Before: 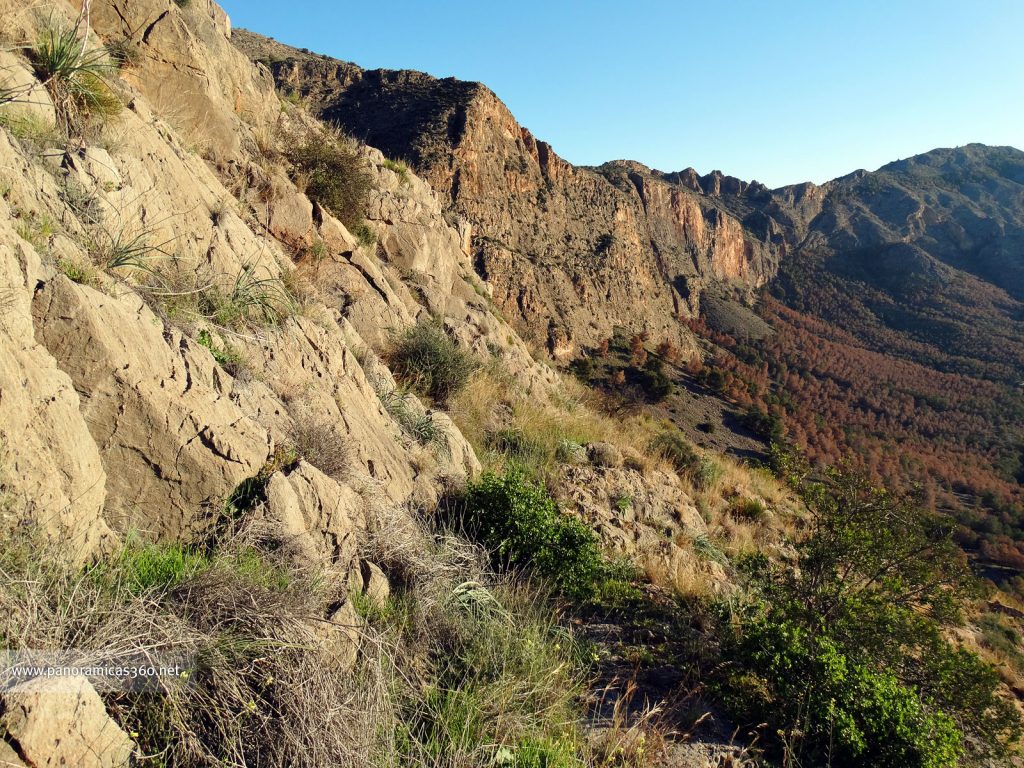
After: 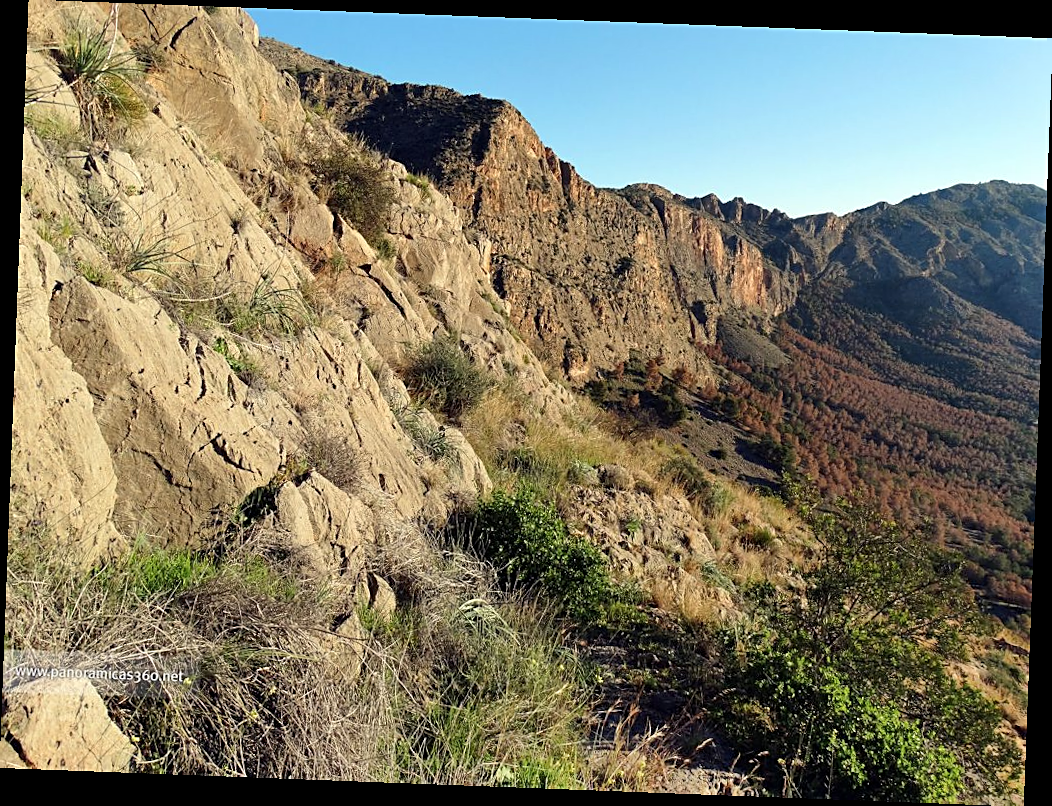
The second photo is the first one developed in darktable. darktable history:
rotate and perspective: rotation 2.17°, automatic cropping off
sharpen: on, module defaults
shadows and highlights: shadows 37.27, highlights -28.18, soften with gaussian
